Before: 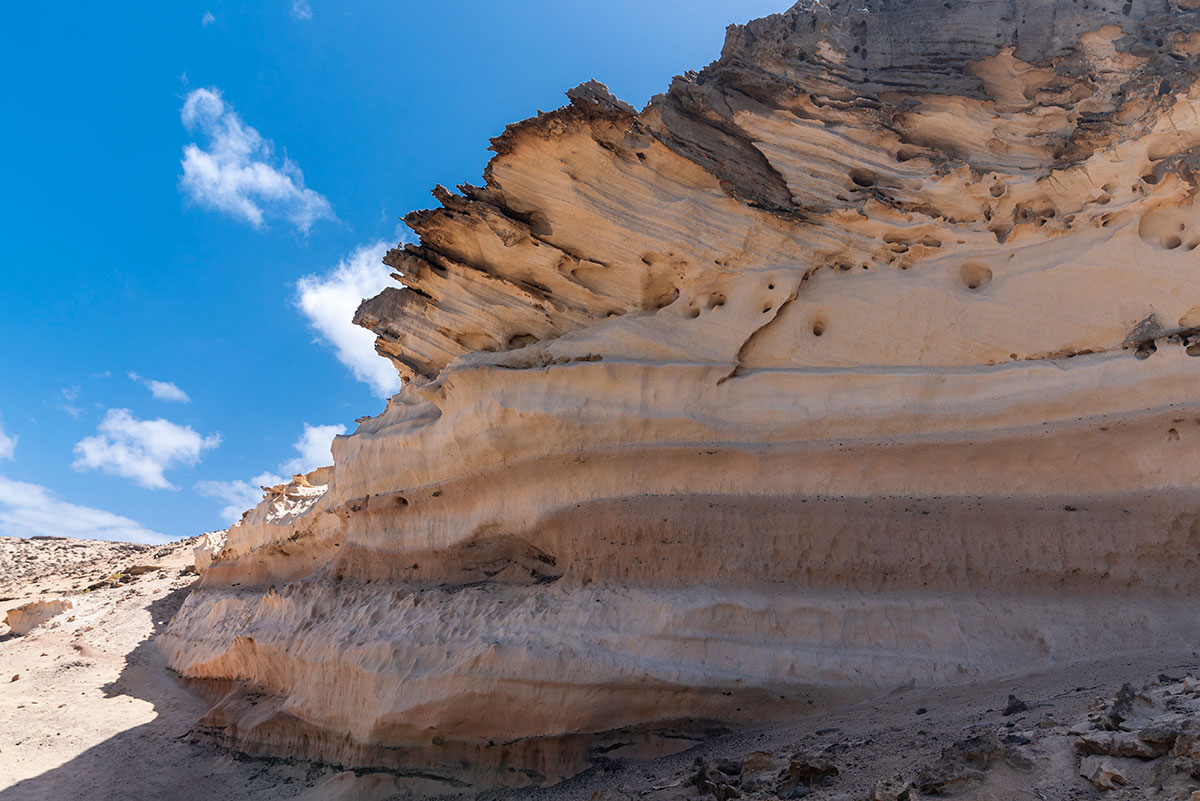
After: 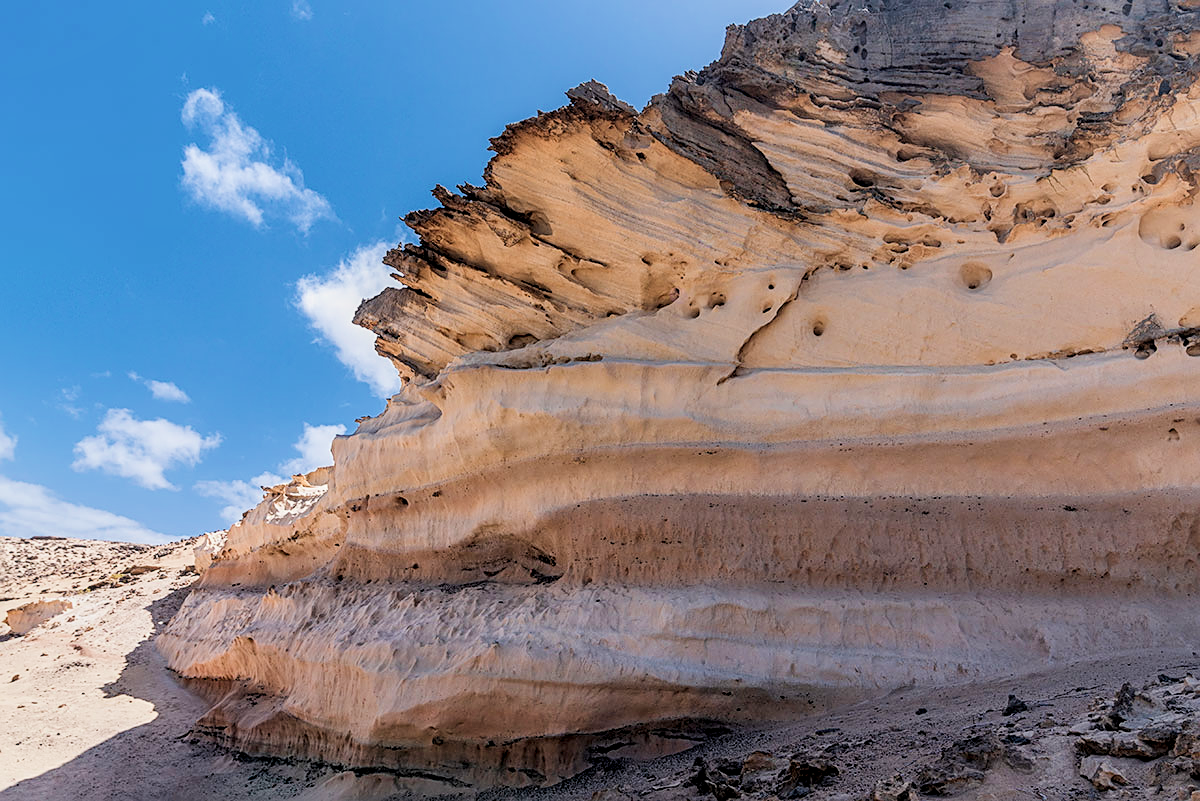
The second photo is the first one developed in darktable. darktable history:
sharpen: on, module defaults
exposure: exposure 0.548 EV, compensate highlight preservation false
filmic rgb: black relative exposure -7.65 EV, white relative exposure 4.56 EV, hardness 3.61
velvia: on, module defaults
local contrast: detail 130%
